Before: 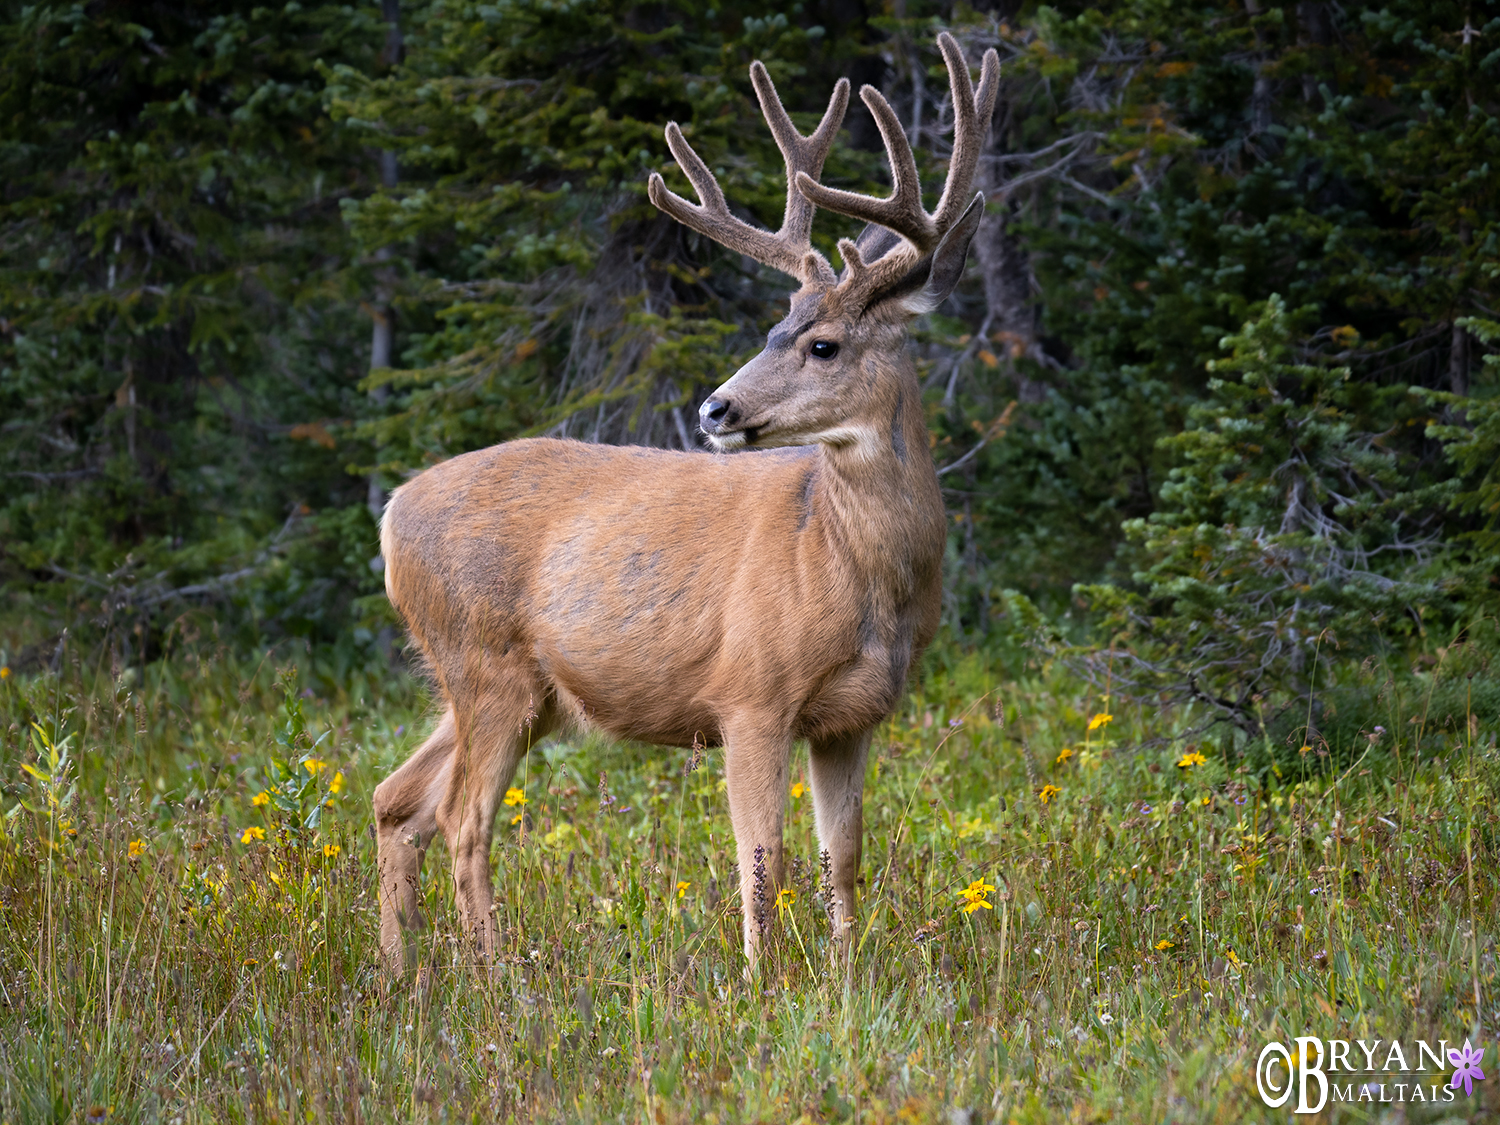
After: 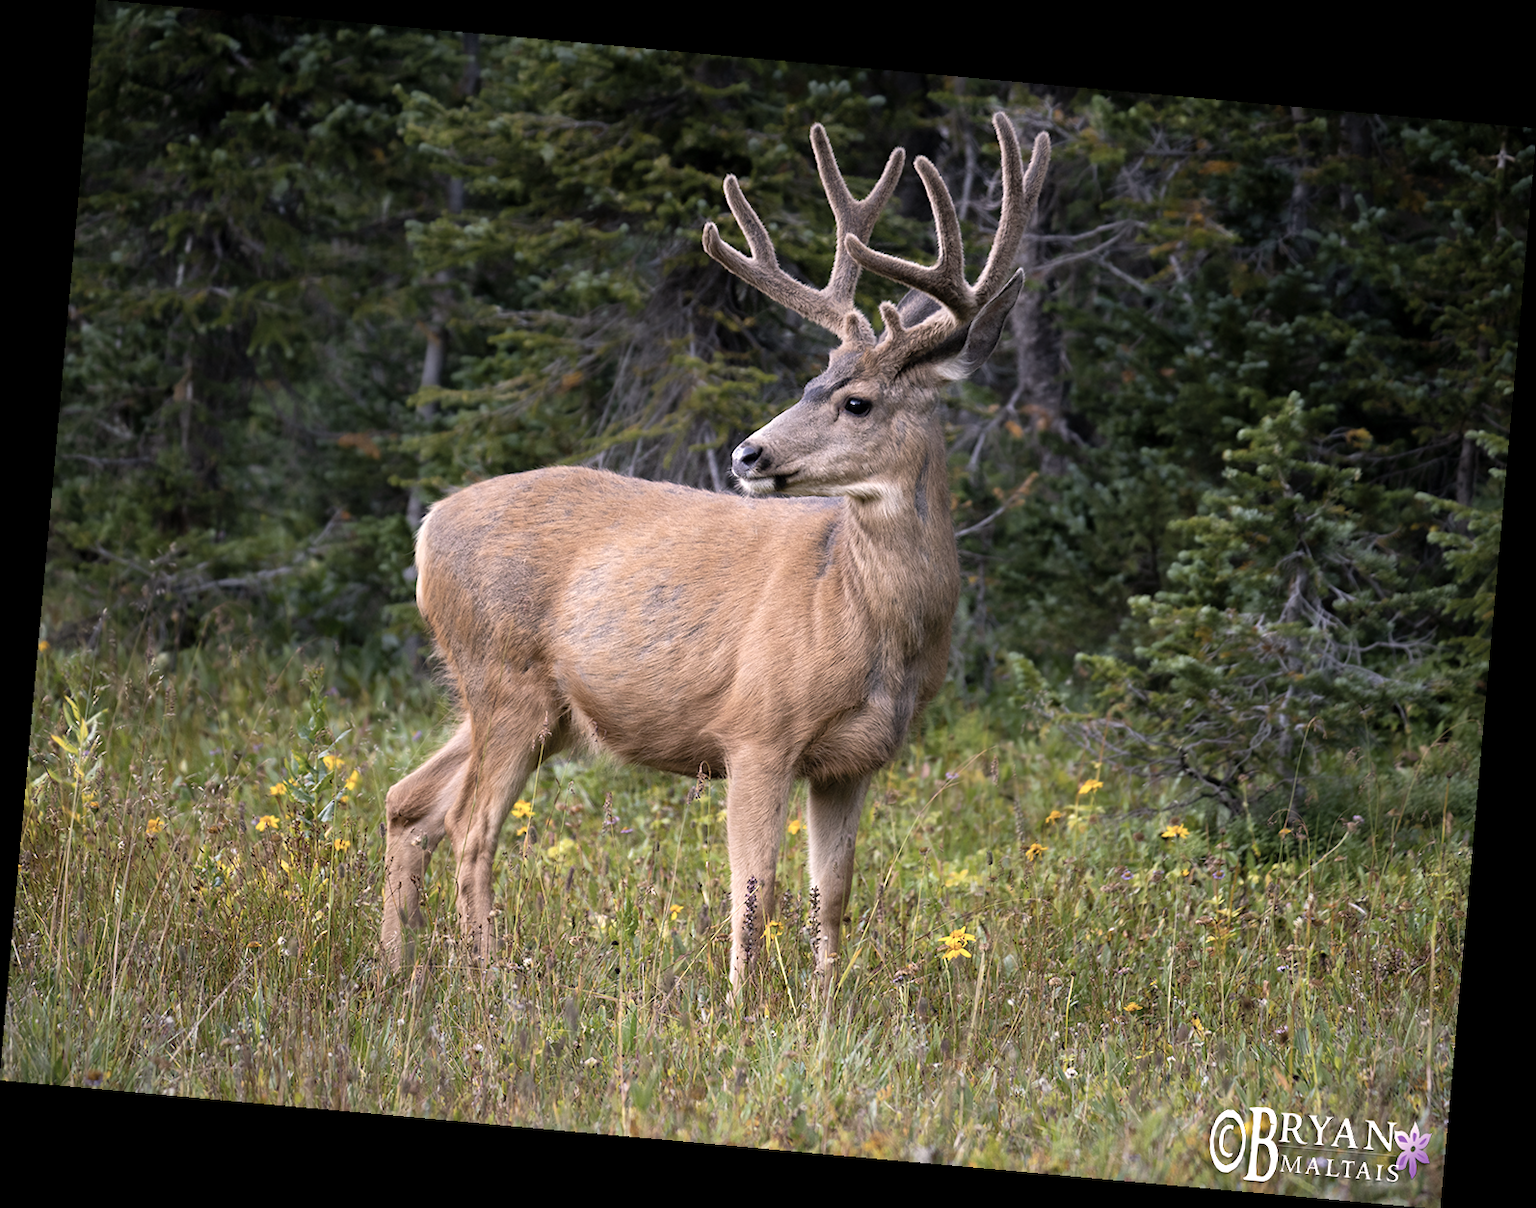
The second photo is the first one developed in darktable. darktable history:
color correction: highlights a* 5.59, highlights b* 5.24, saturation 0.68
rotate and perspective: rotation 5.12°, automatic cropping off
exposure: exposure 0.2 EV, compensate highlight preservation false
